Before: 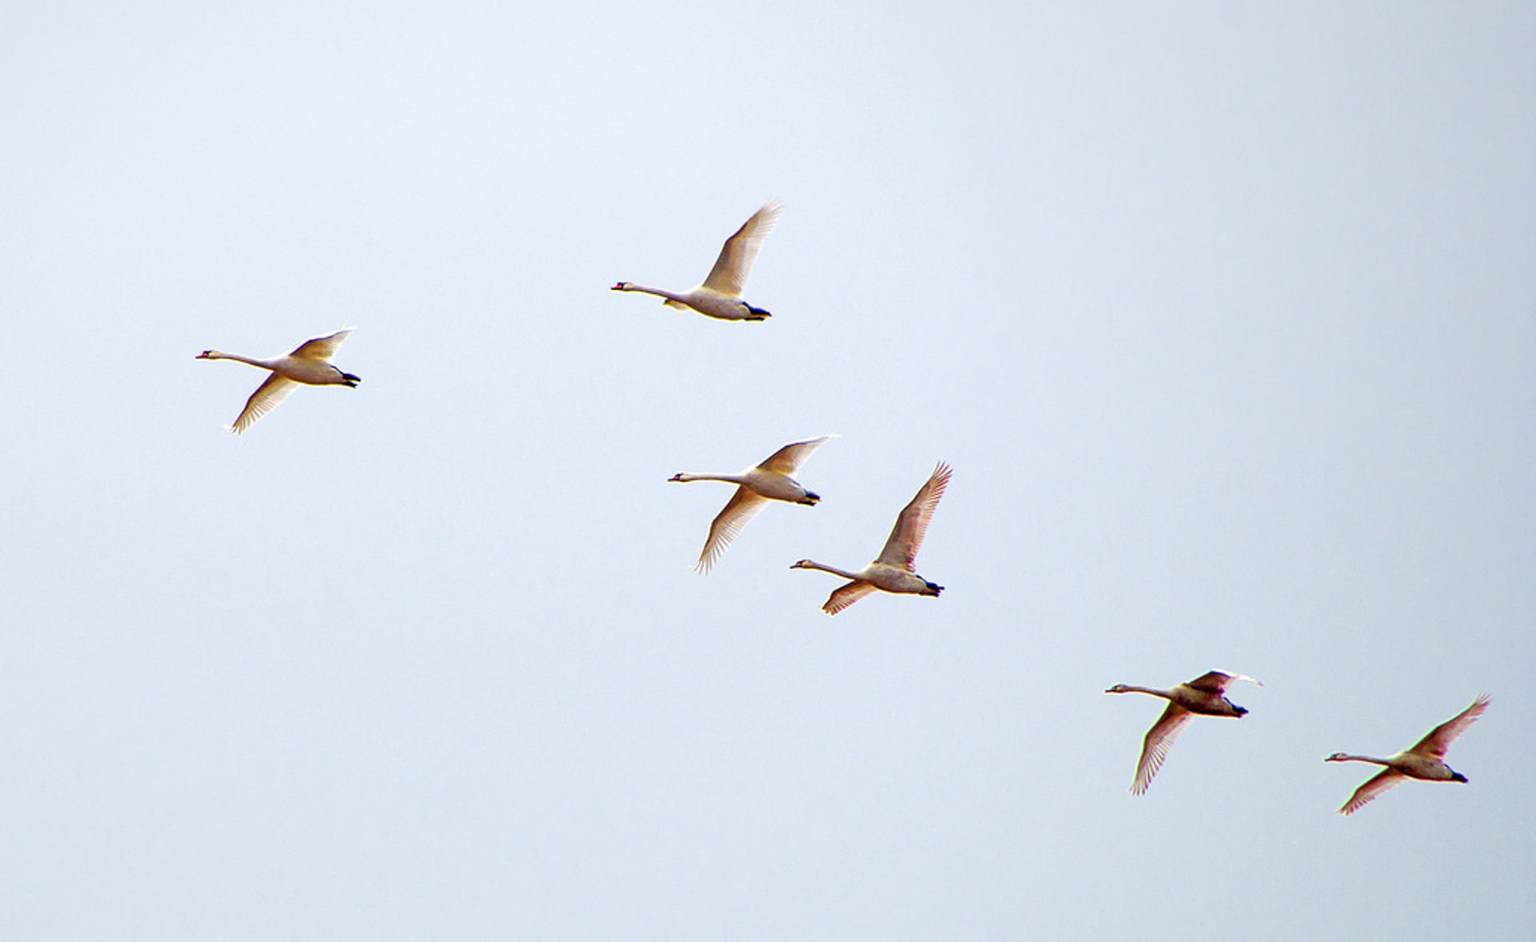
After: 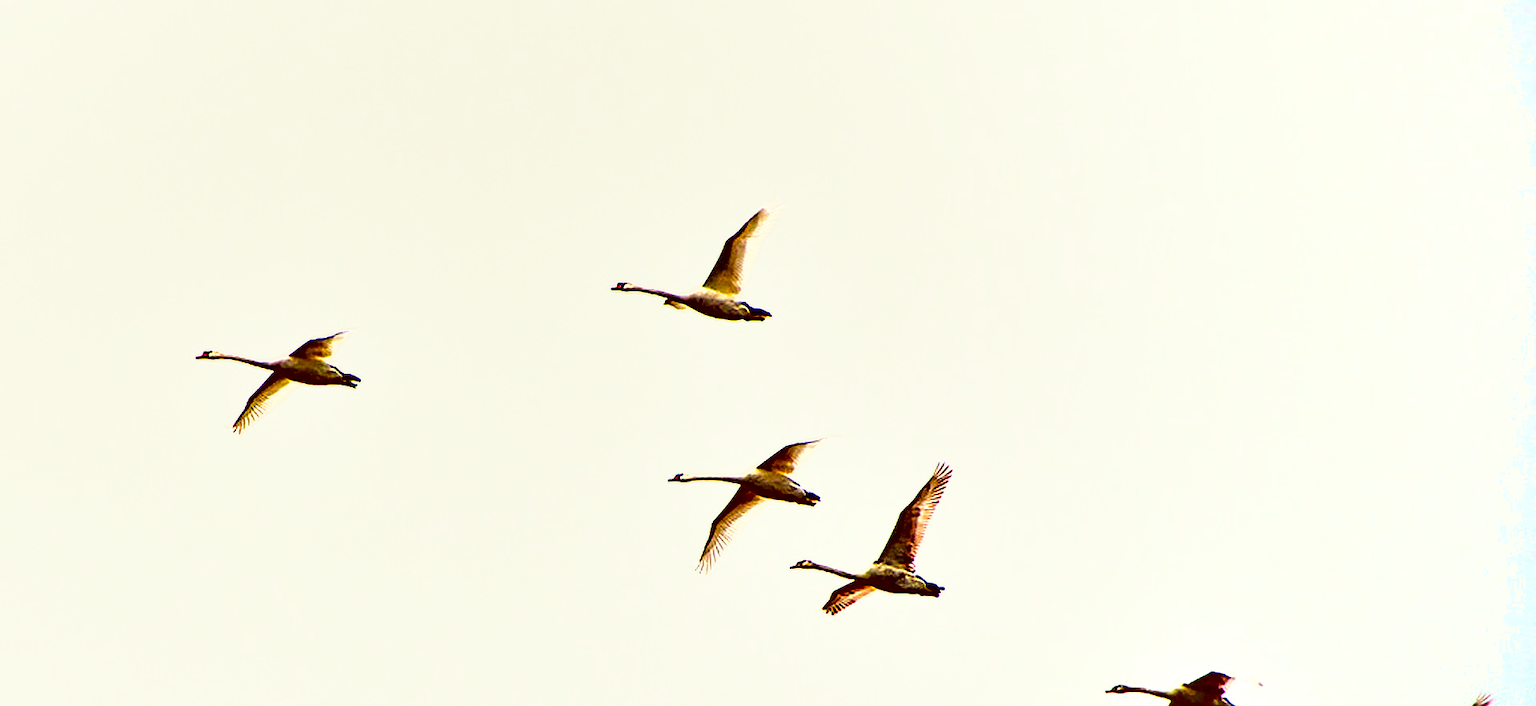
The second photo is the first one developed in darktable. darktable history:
exposure: exposure 0.755 EV, compensate highlight preservation false
velvia: on, module defaults
tone curve: curves: ch0 [(0, 0) (0.003, 0.022) (0.011, 0.027) (0.025, 0.038) (0.044, 0.056) (0.069, 0.081) (0.1, 0.11) (0.136, 0.145) (0.177, 0.185) (0.224, 0.229) (0.277, 0.278) (0.335, 0.335) (0.399, 0.399) (0.468, 0.468) (0.543, 0.543) (0.623, 0.623) (0.709, 0.705) (0.801, 0.793) (0.898, 0.887) (1, 1)], color space Lab, linked channels, preserve colors none
sharpen: on, module defaults
crop: bottom 24.971%
shadows and highlights: shadows 4.72, soften with gaussian
contrast brightness saturation: contrast 0.148, brightness -0.01, saturation 0.099
color correction: highlights a* -1.5, highlights b* 10.64, shadows a* 0.224, shadows b* 19.18
